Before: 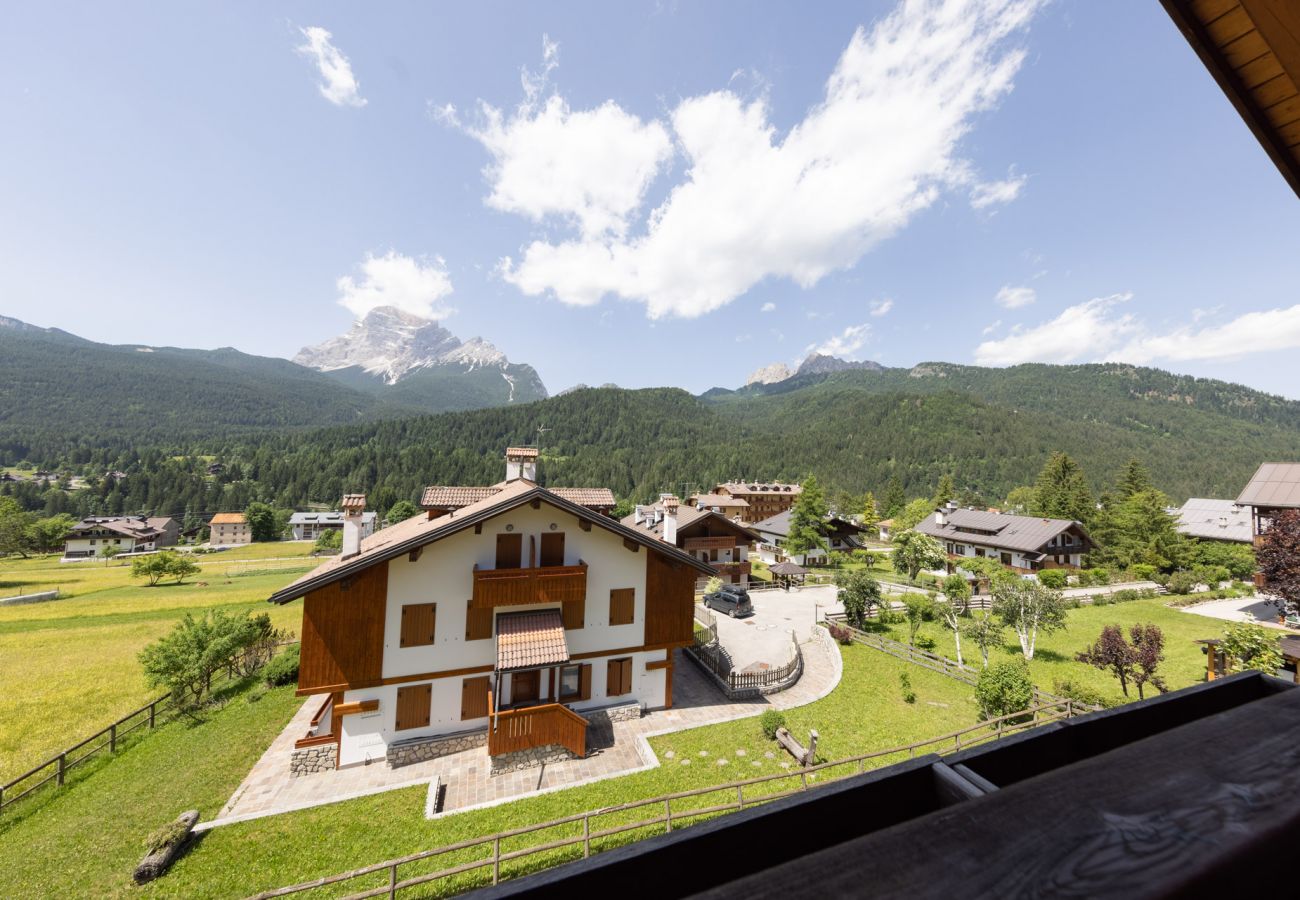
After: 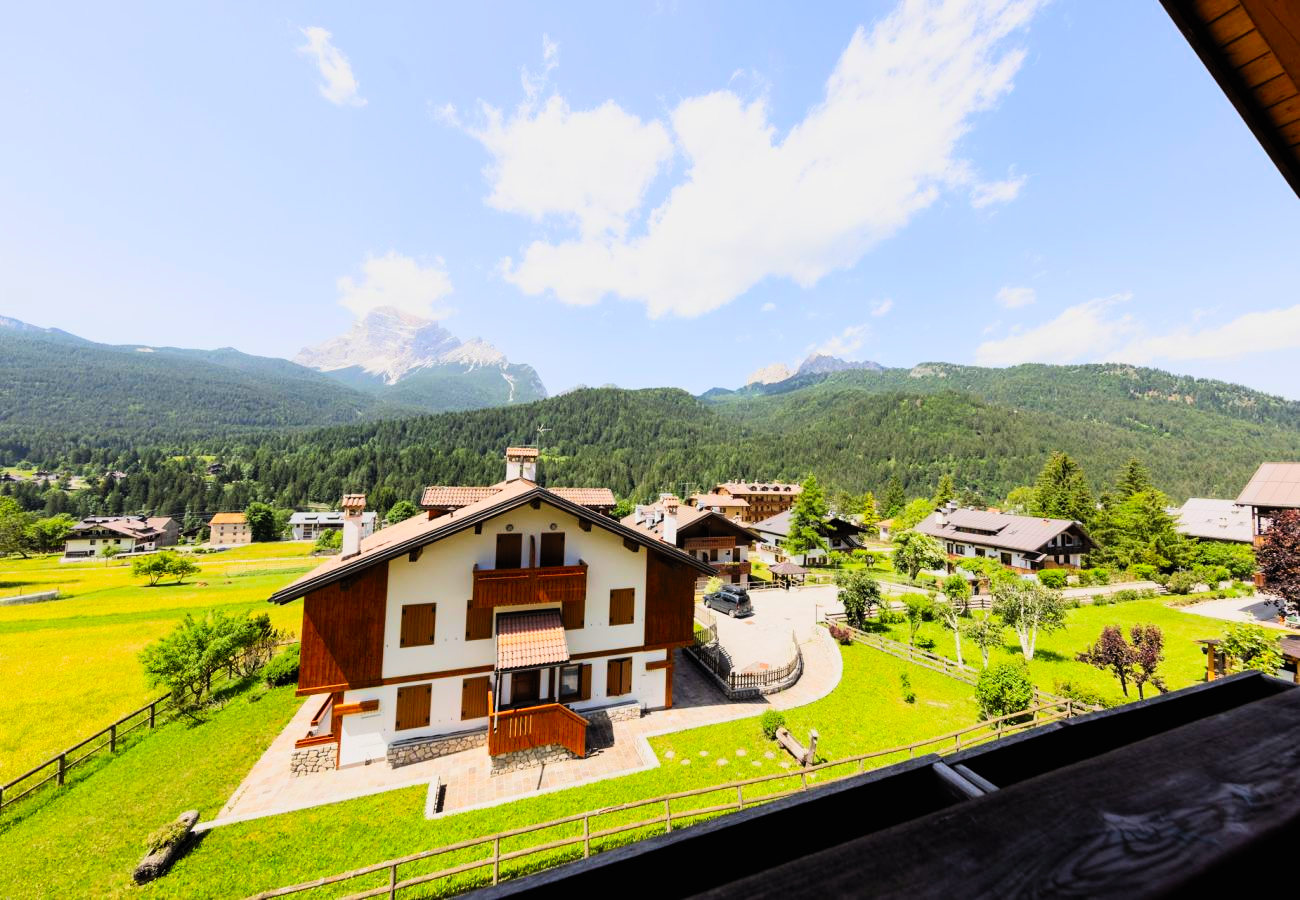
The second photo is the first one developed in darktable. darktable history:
contrast brightness saturation: contrast 0.2, brightness 0.2, saturation 0.8
filmic rgb: black relative exposure -7.65 EV, white relative exposure 4.56 EV, hardness 3.61, contrast 1.25
